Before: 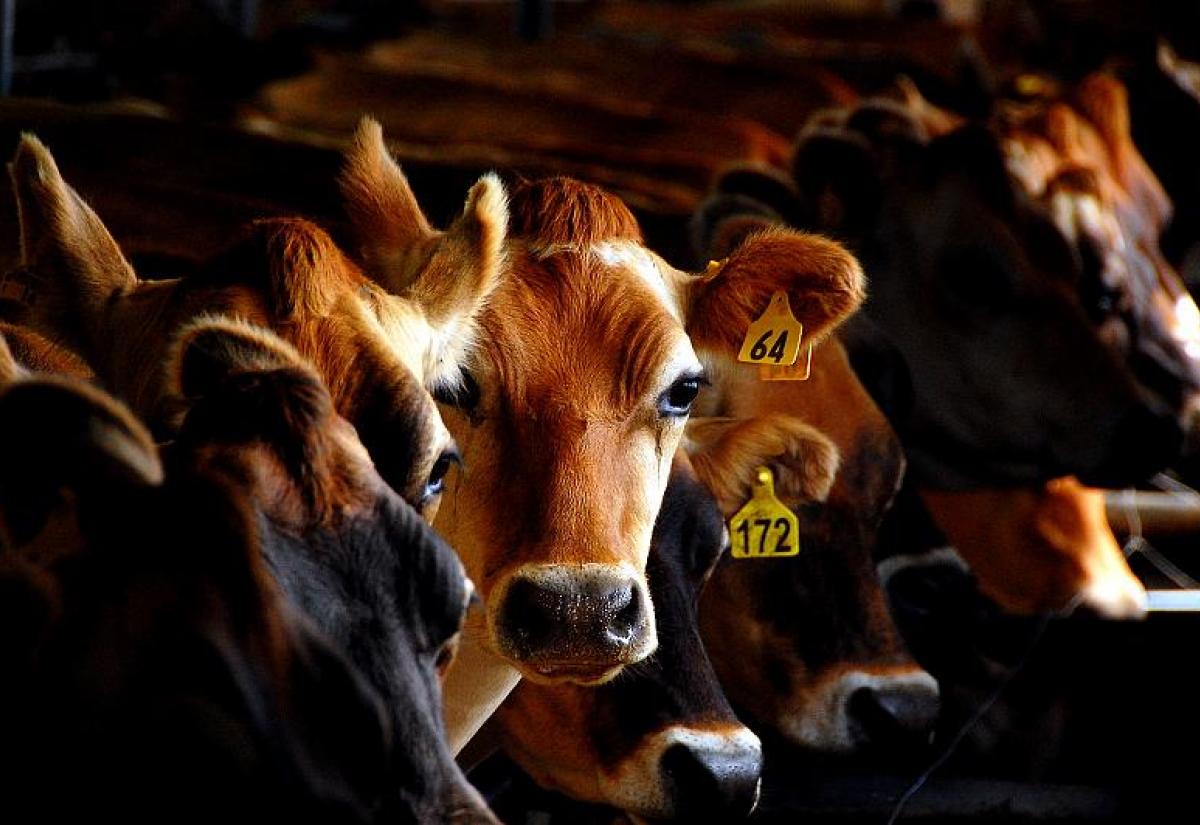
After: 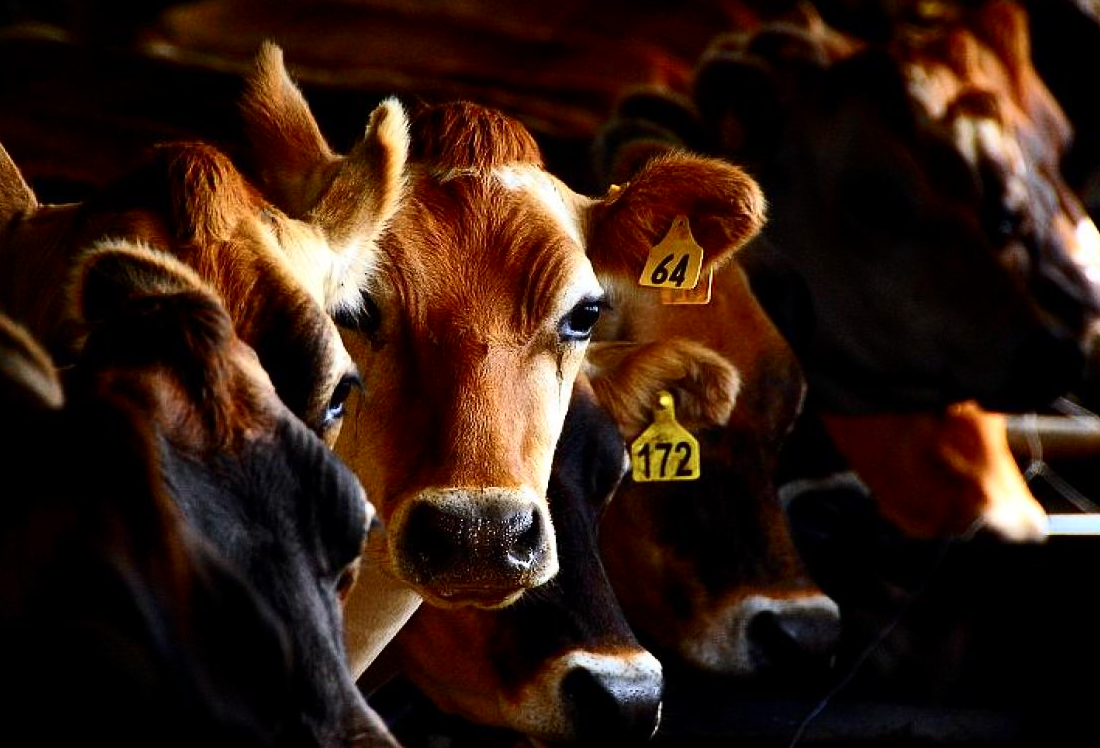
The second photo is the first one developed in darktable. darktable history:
crop and rotate: left 8.262%, top 9.226%
base curve: preserve colors none
contrast brightness saturation: contrast 0.22
